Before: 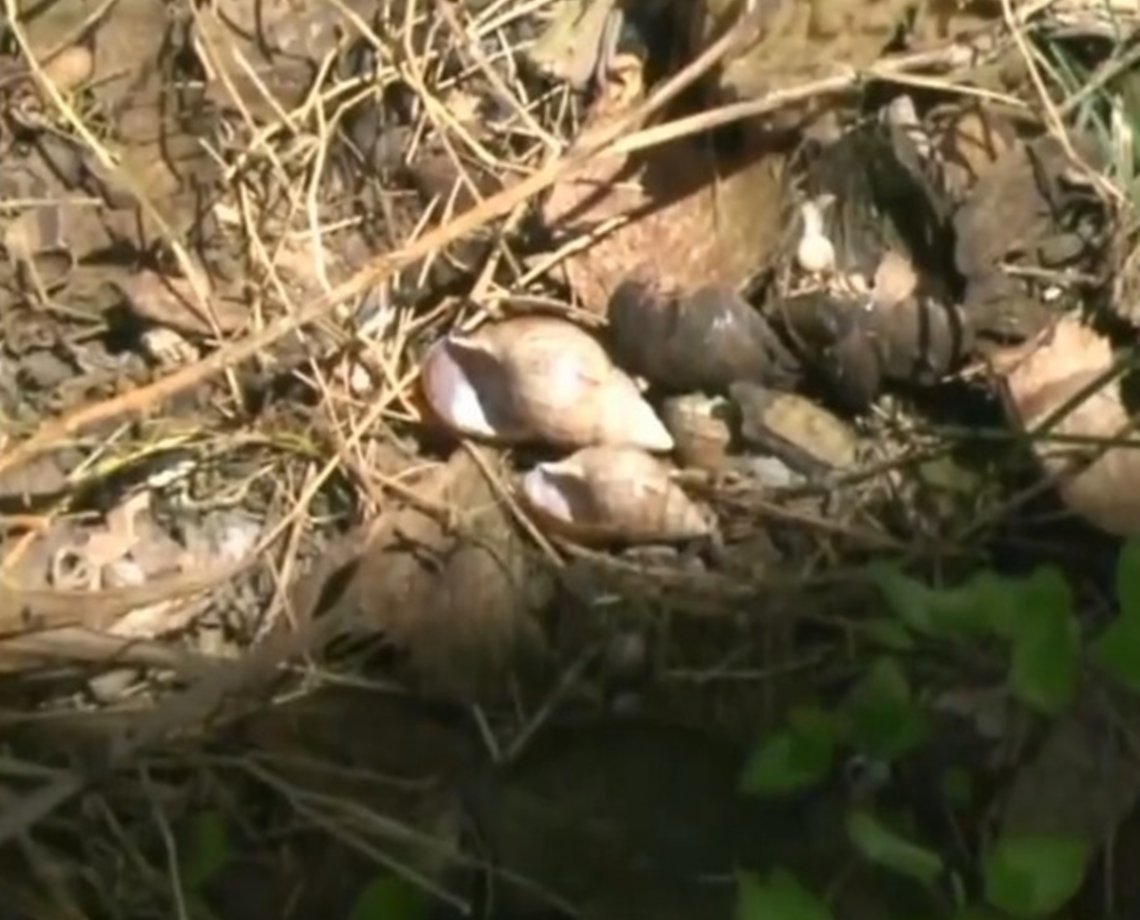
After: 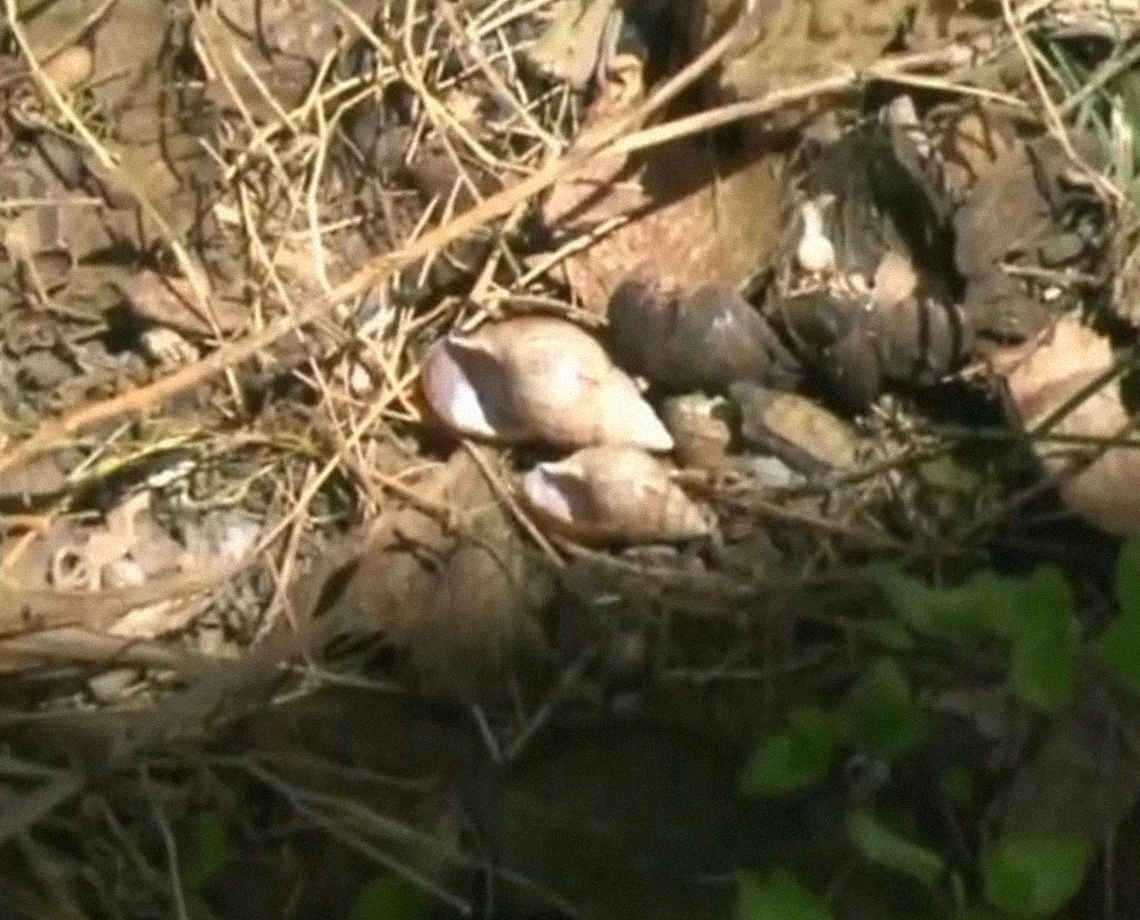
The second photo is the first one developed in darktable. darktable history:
grain: mid-tones bias 0%
sharpen: radius 1
